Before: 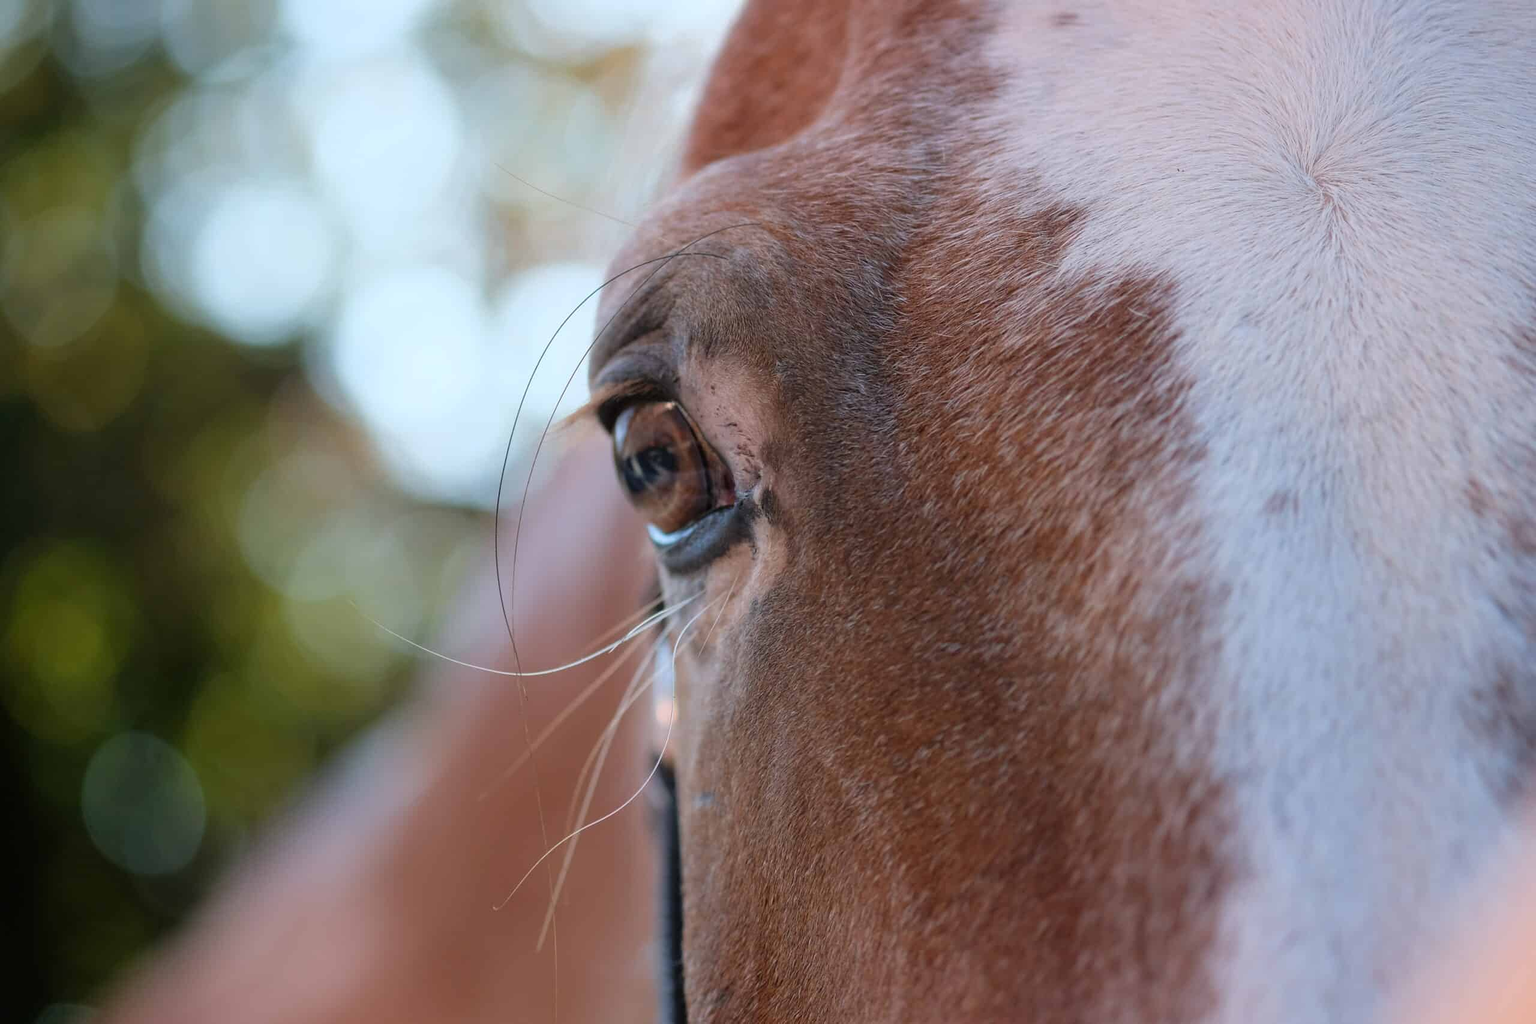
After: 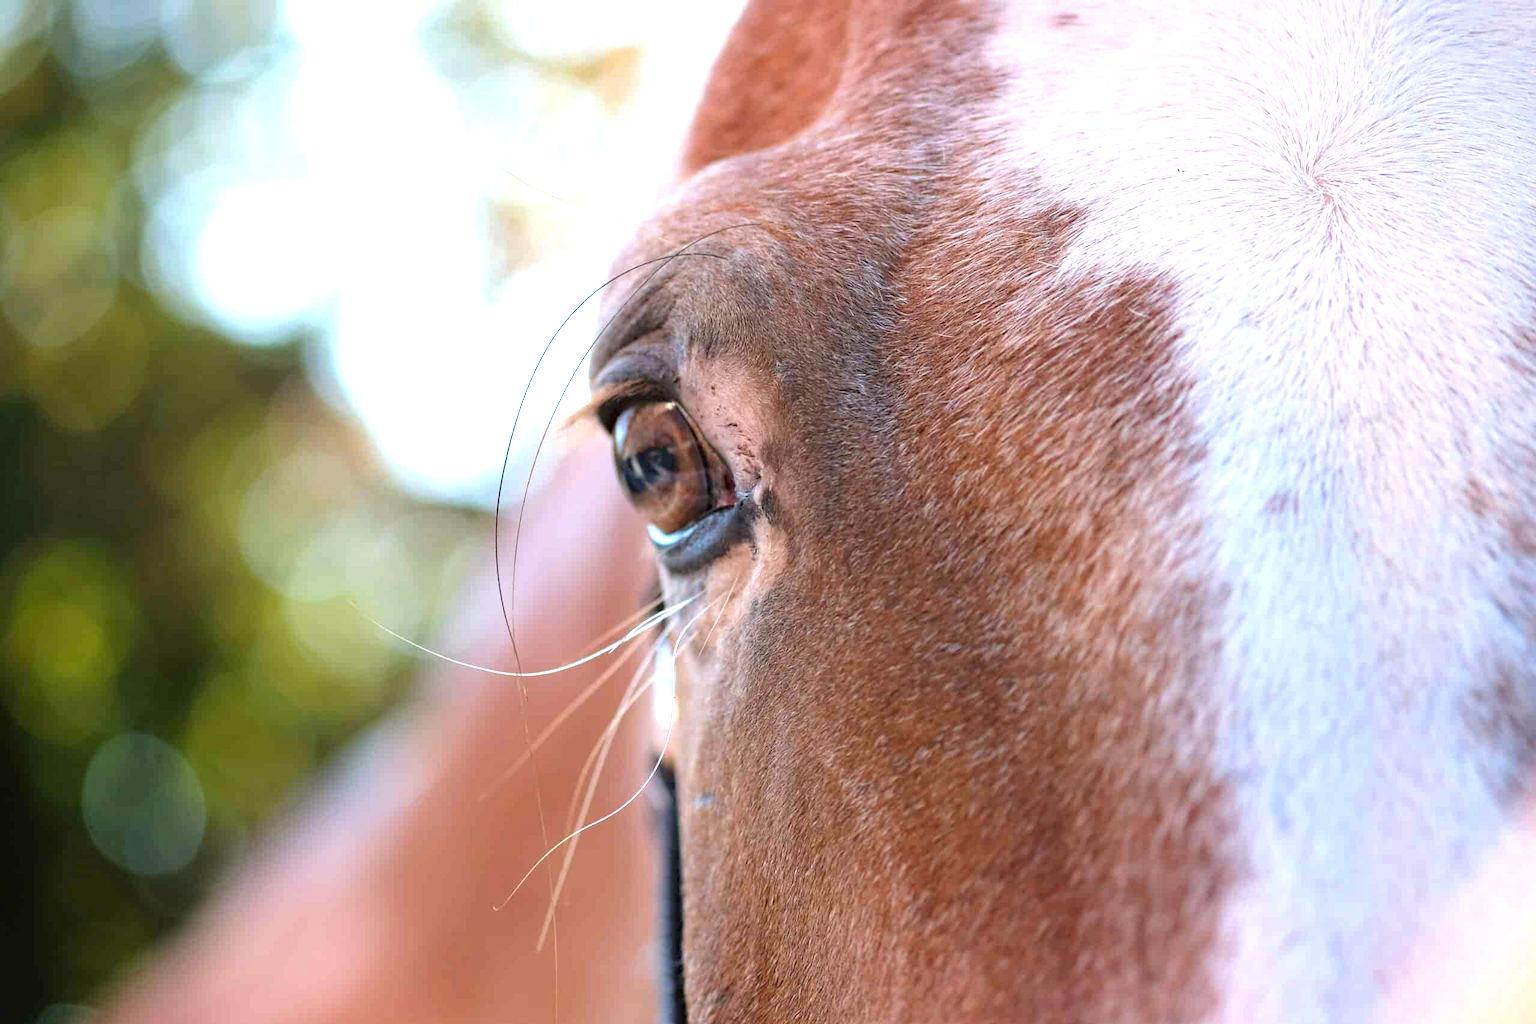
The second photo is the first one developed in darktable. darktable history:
haze removal: compatibility mode true, adaptive false
exposure: black level correction 0, exposure 1.2 EV, compensate exposure bias true, compensate highlight preservation false
